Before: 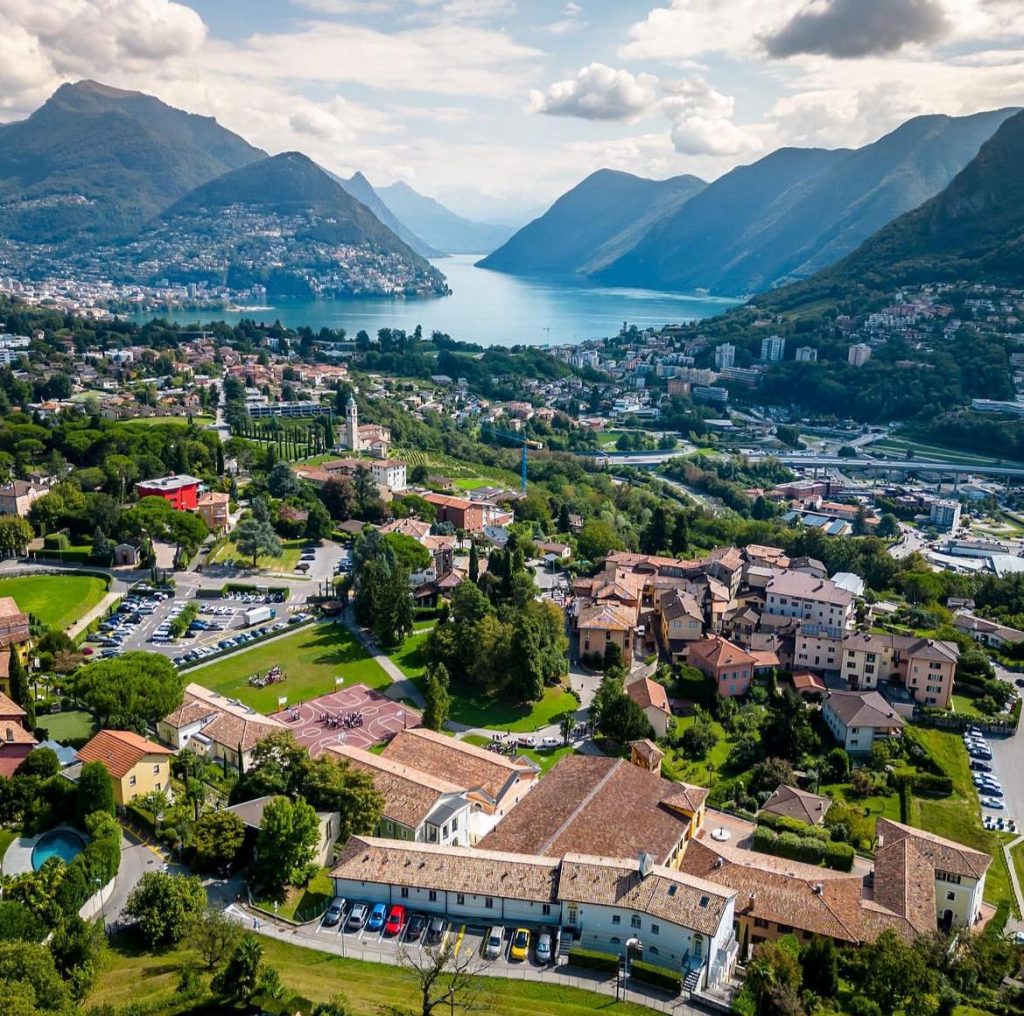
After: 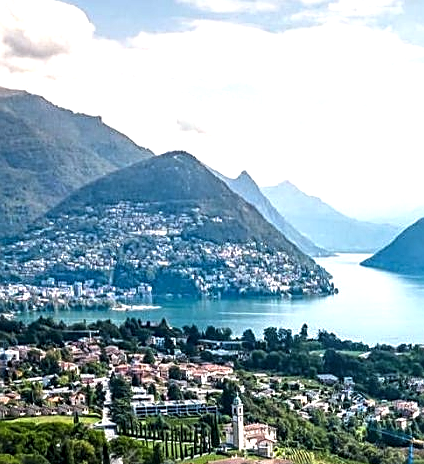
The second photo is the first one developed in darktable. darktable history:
crop and rotate: left 11.228%, top 0.116%, right 47.355%, bottom 54.212%
tone equalizer: -8 EV -0.79 EV, -7 EV -0.666 EV, -6 EV -0.638 EV, -5 EV -0.374 EV, -3 EV 0.385 EV, -2 EV 0.6 EV, -1 EV 0.7 EV, +0 EV 0.765 EV, edges refinement/feathering 500, mask exposure compensation -1.57 EV, preserve details no
local contrast: detail 130%
sharpen: amount 0.601
